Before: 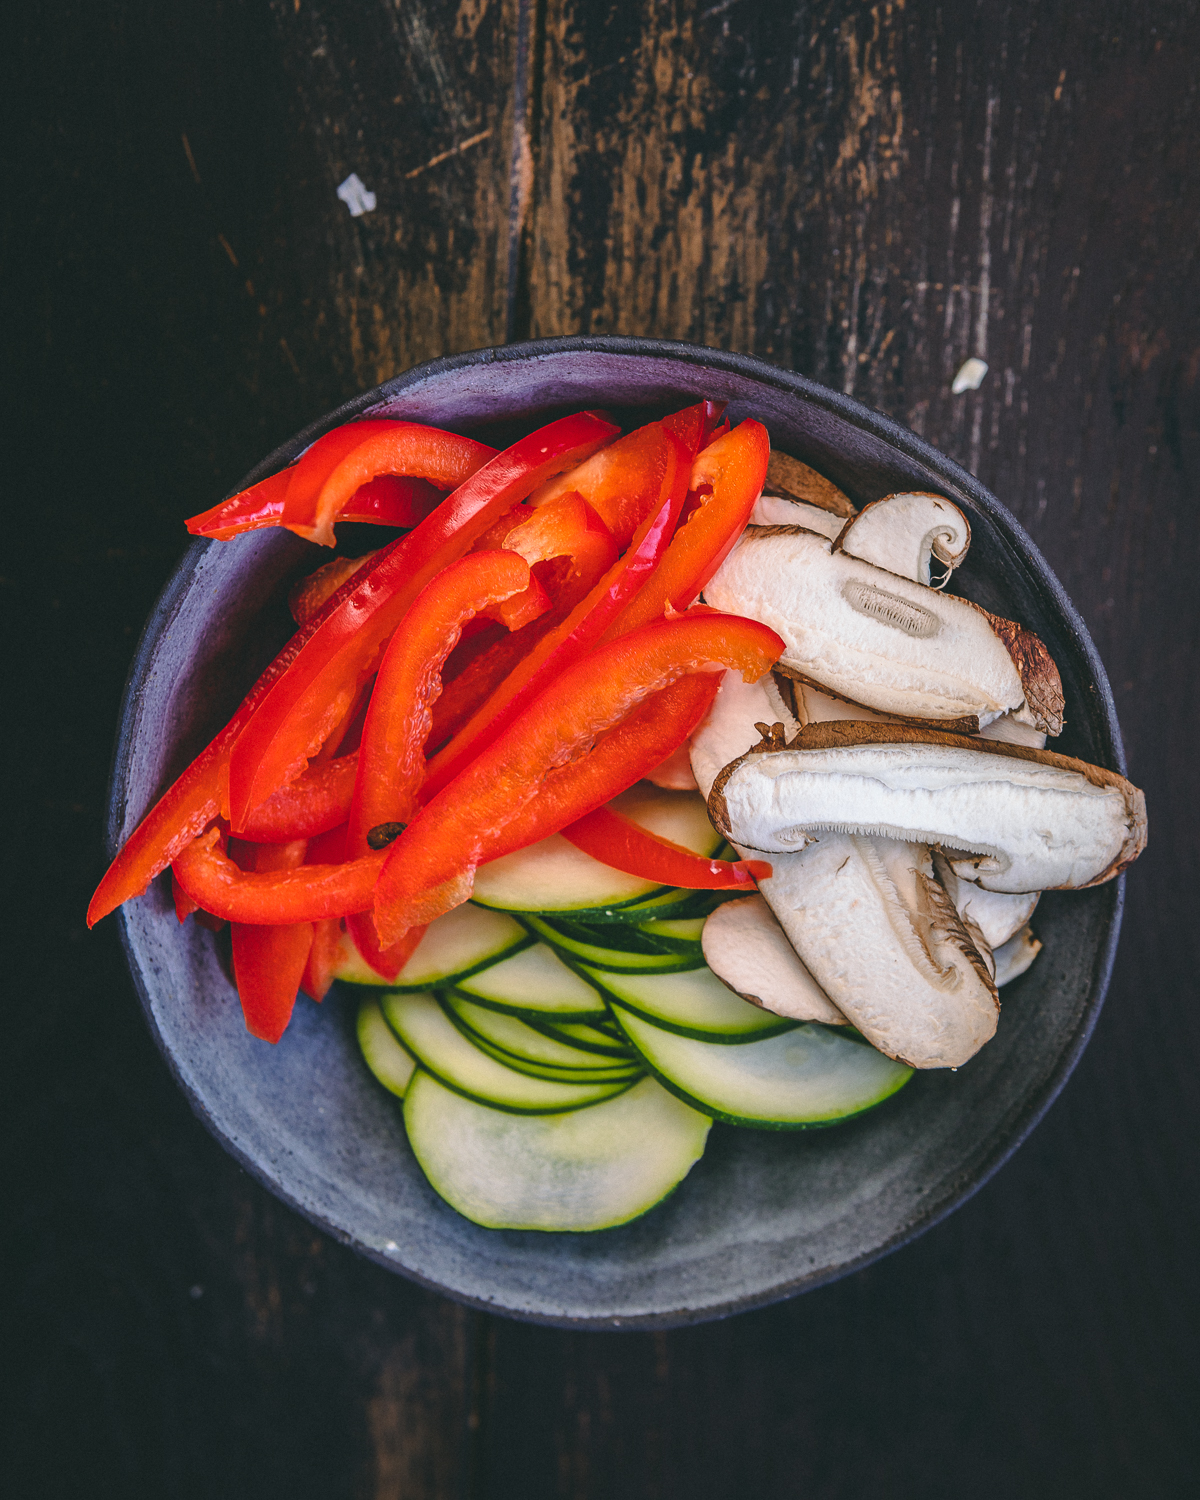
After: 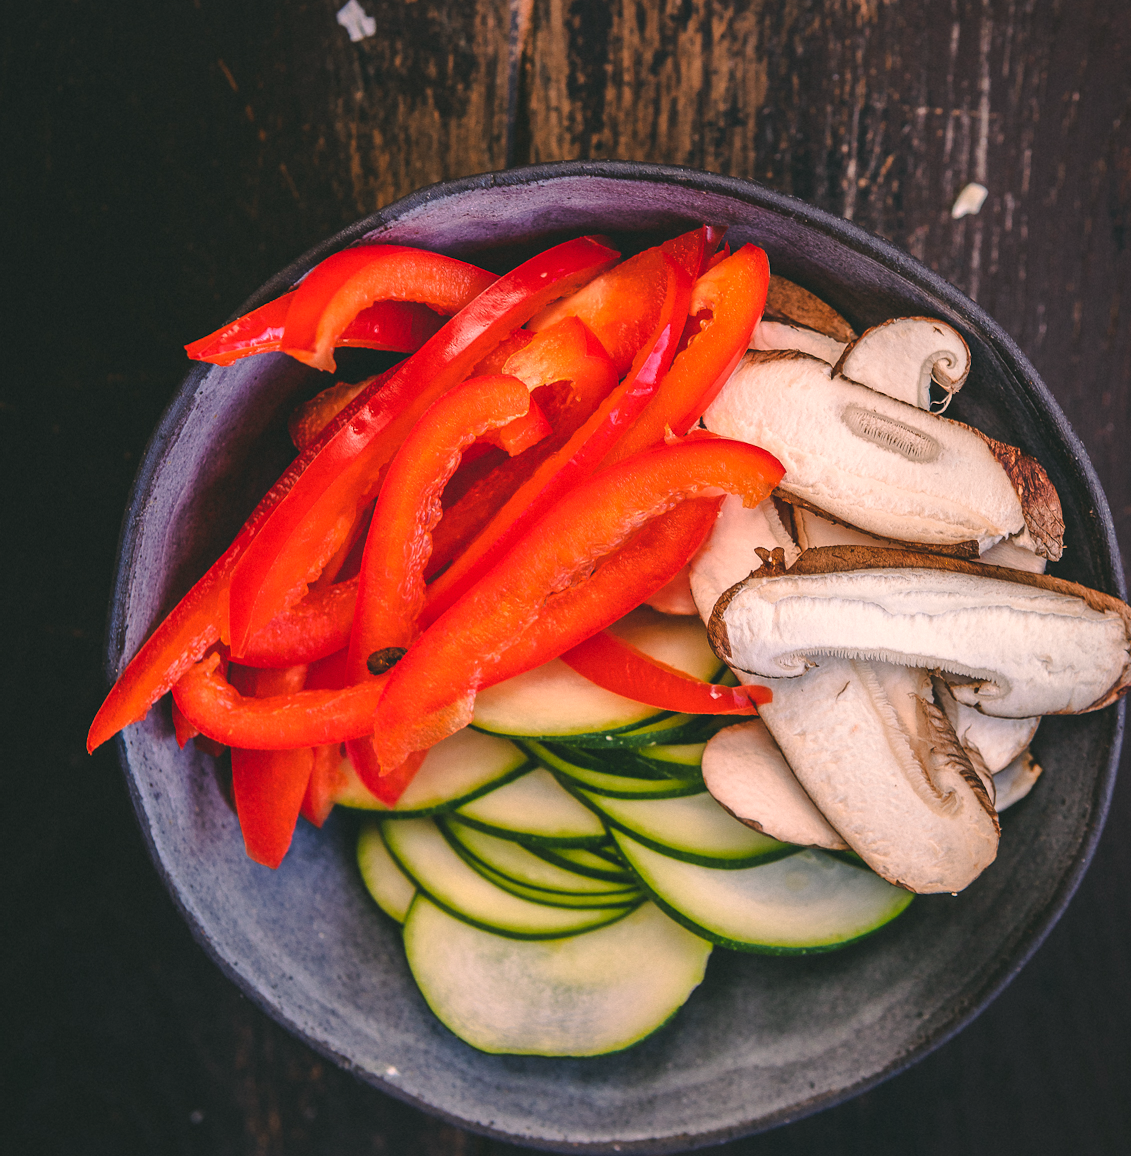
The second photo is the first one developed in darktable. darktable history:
white balance: red 1.127, blue 0.943
crop and rotate: angle 0.03°, top 11.643%, right 5.651%, bottom 11.189%
